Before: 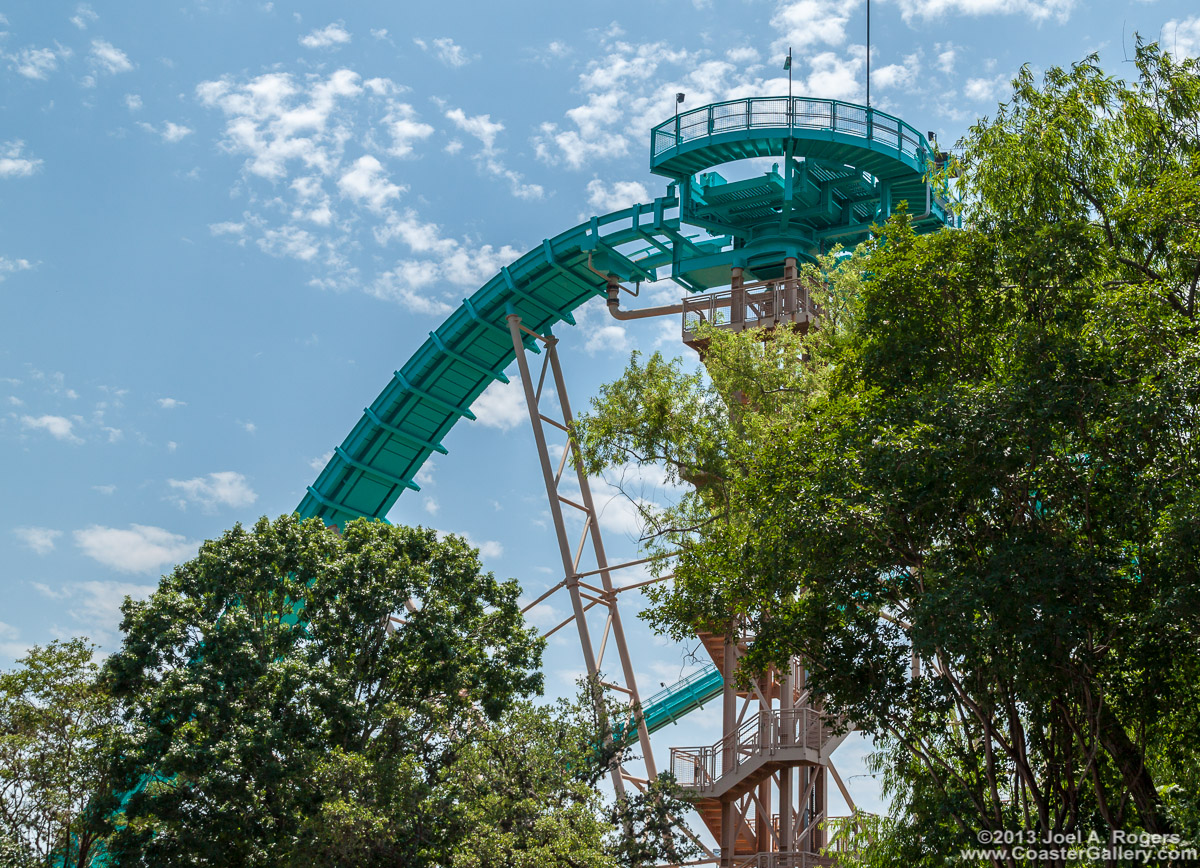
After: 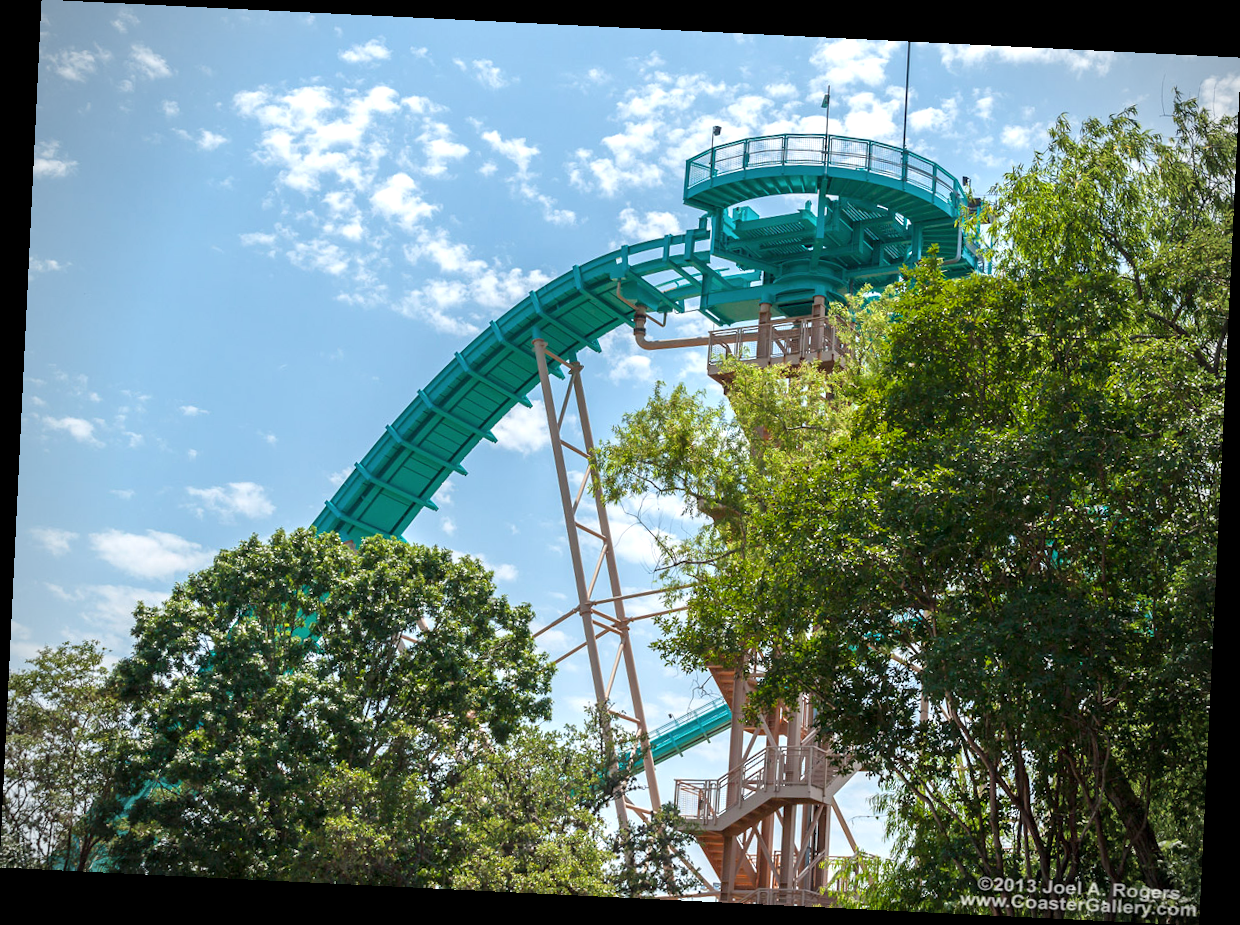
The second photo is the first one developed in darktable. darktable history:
vignetting: on, module defaults
color balance rgb: power › hue 329.82°, linear chroma grading › global chroma -15.96%, perceptual saturation grading › global saturation 17.735%, perceptual brilliance grading › global brilliance 17.819%, contrast -10.551%
crop and rotate: angle -2.78°
